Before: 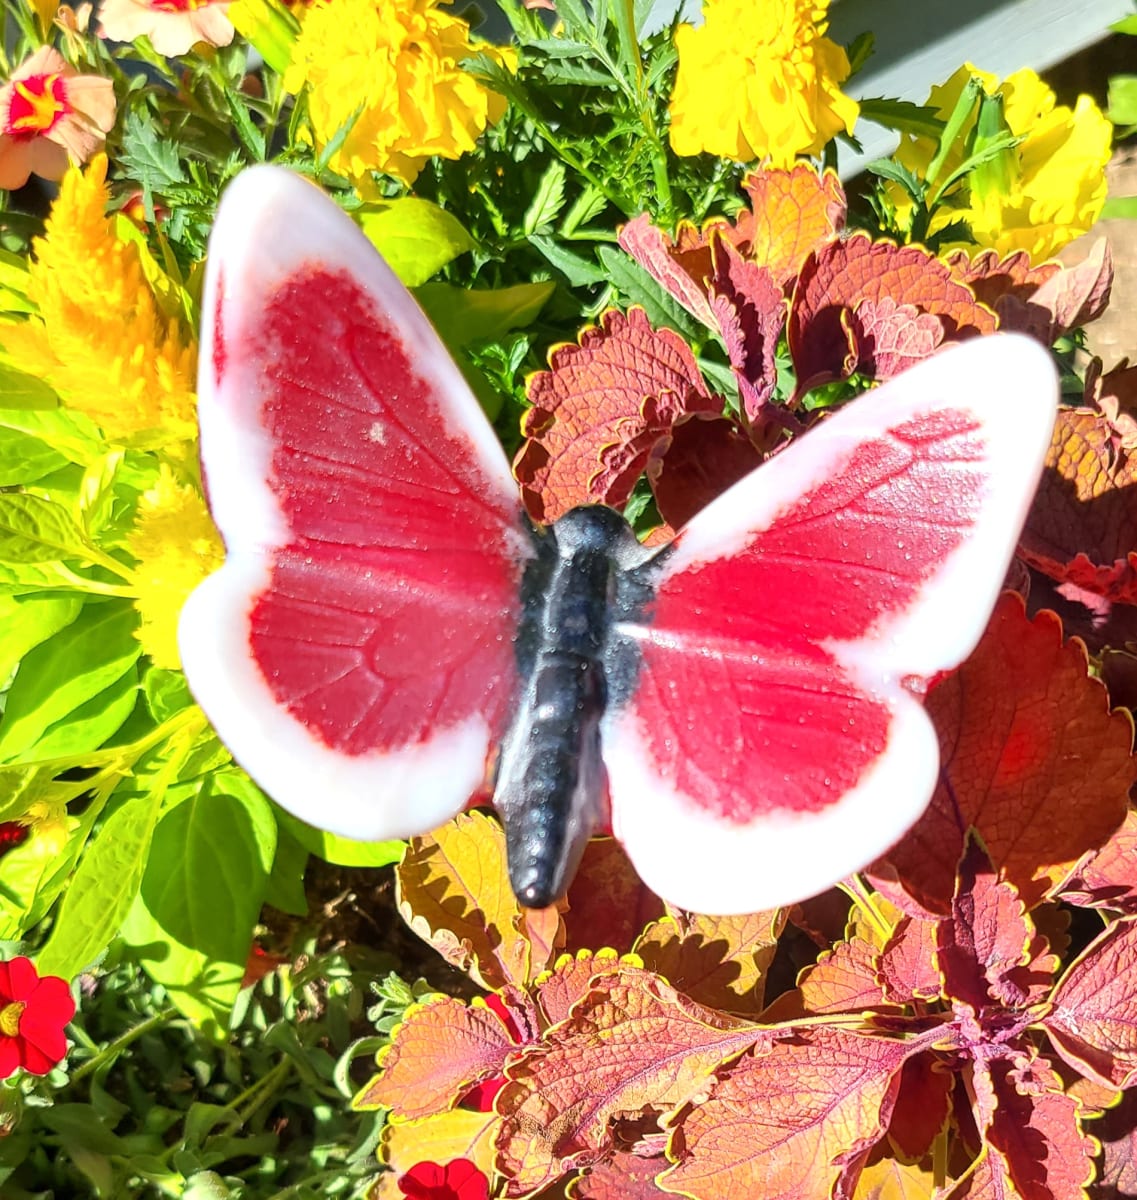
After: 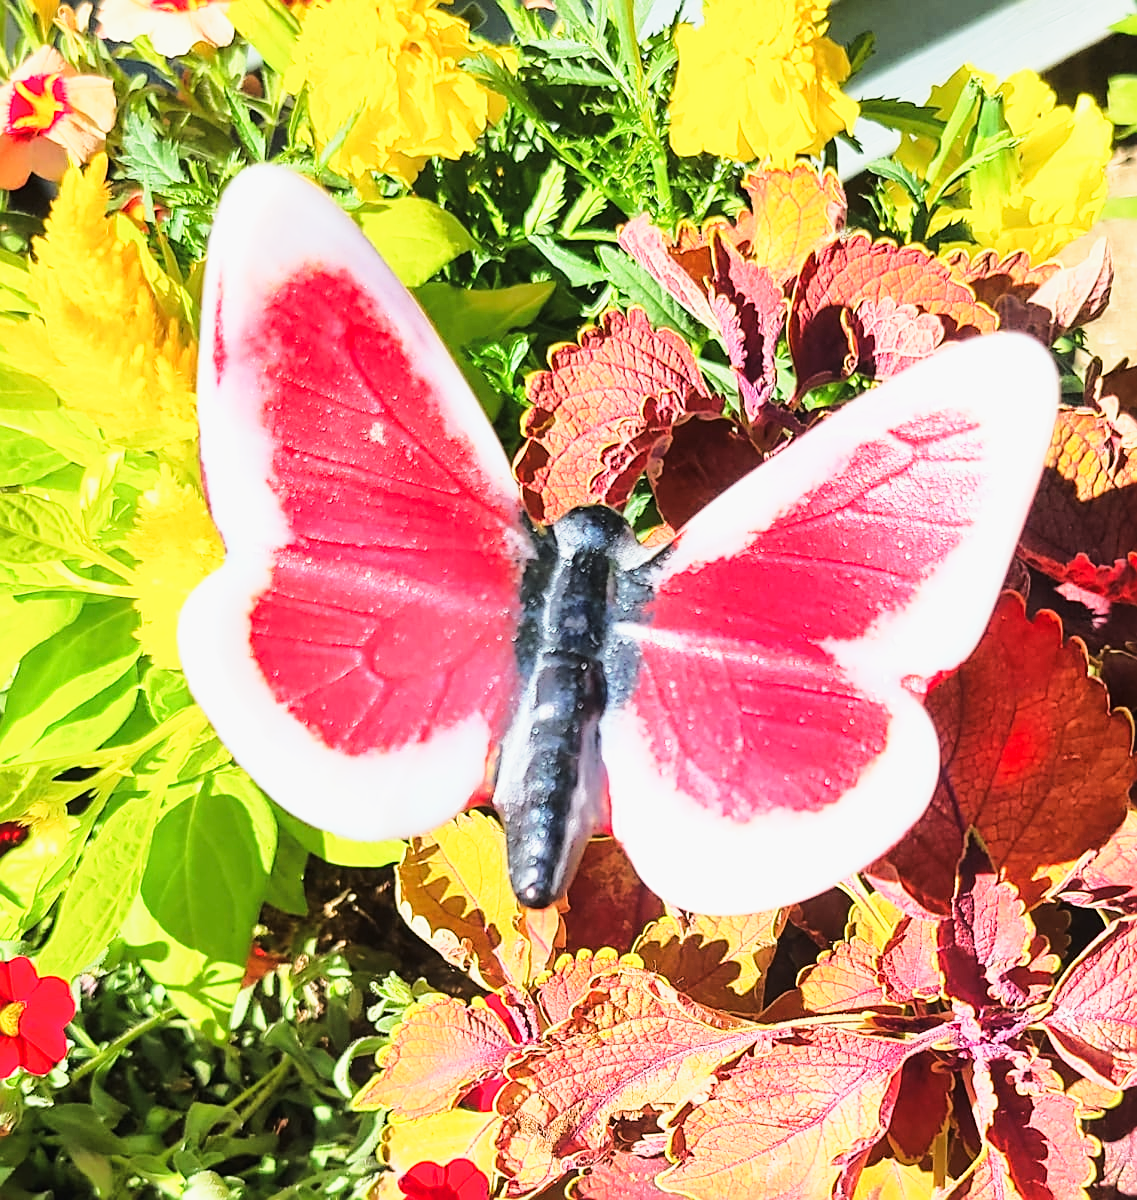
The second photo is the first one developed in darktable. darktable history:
base curve: curves: ch0 [(0, 0) (0.579, 0.807) (1, 1)], preserve colors none
sharpen: amount 0.535
exposure: black level correction -0.003, exposure 0.036 EV, compensate highlight preservation false
tone curve: curves: ch0 [(0, 0) (0.104, 0.061) (0.239, 0.201) (0.327, 0.317) (0.401, 0.443) (0.489, 0.566) (0.65, 0.68) (0.832, 0.858) (1, 0.977)]; ch1 [(0, 0) (0.161, 0.092) (0.35, 0.33) (0.379, 0.401) (0.447, 0.476) (0.495, 0.499) (0.515, 0.518) (0.534, 0.557) (0.602, 0.625) (0.712, 0.706) (1, 1)]; ch2 [(0, 0) (0.359, 0.372) (0.437, 0.437) (0.502, 0.501) (0.55, 0.534) (0.592, 0.601) (0.647, 0.64) (1, 1)], color space Lab, linked channels, preserve colors none
